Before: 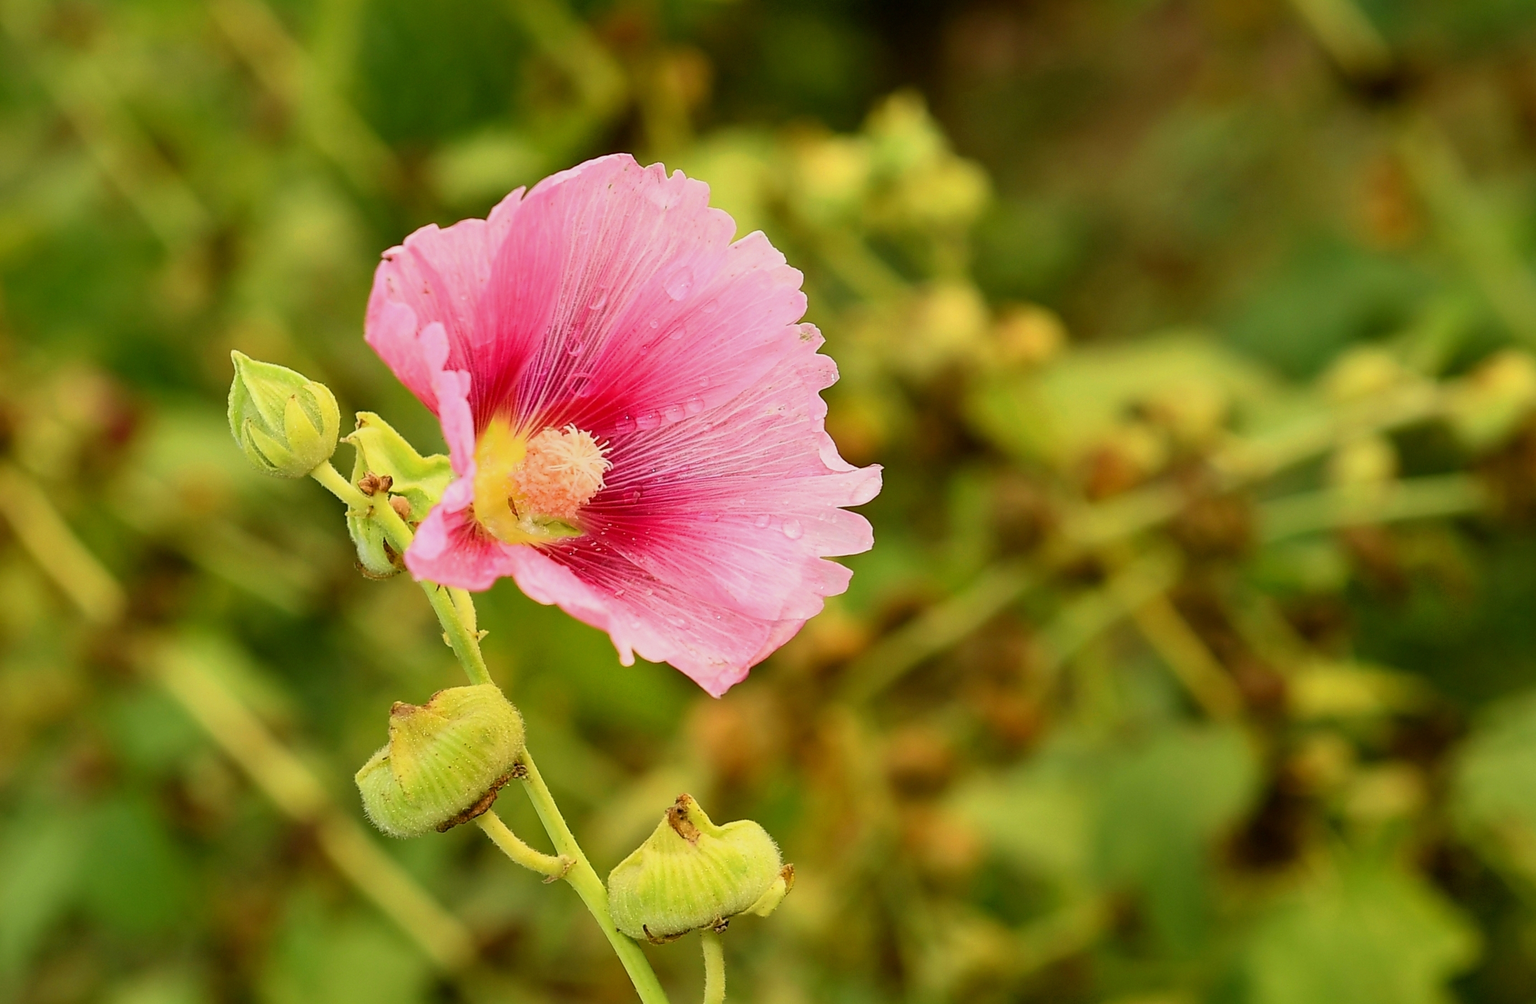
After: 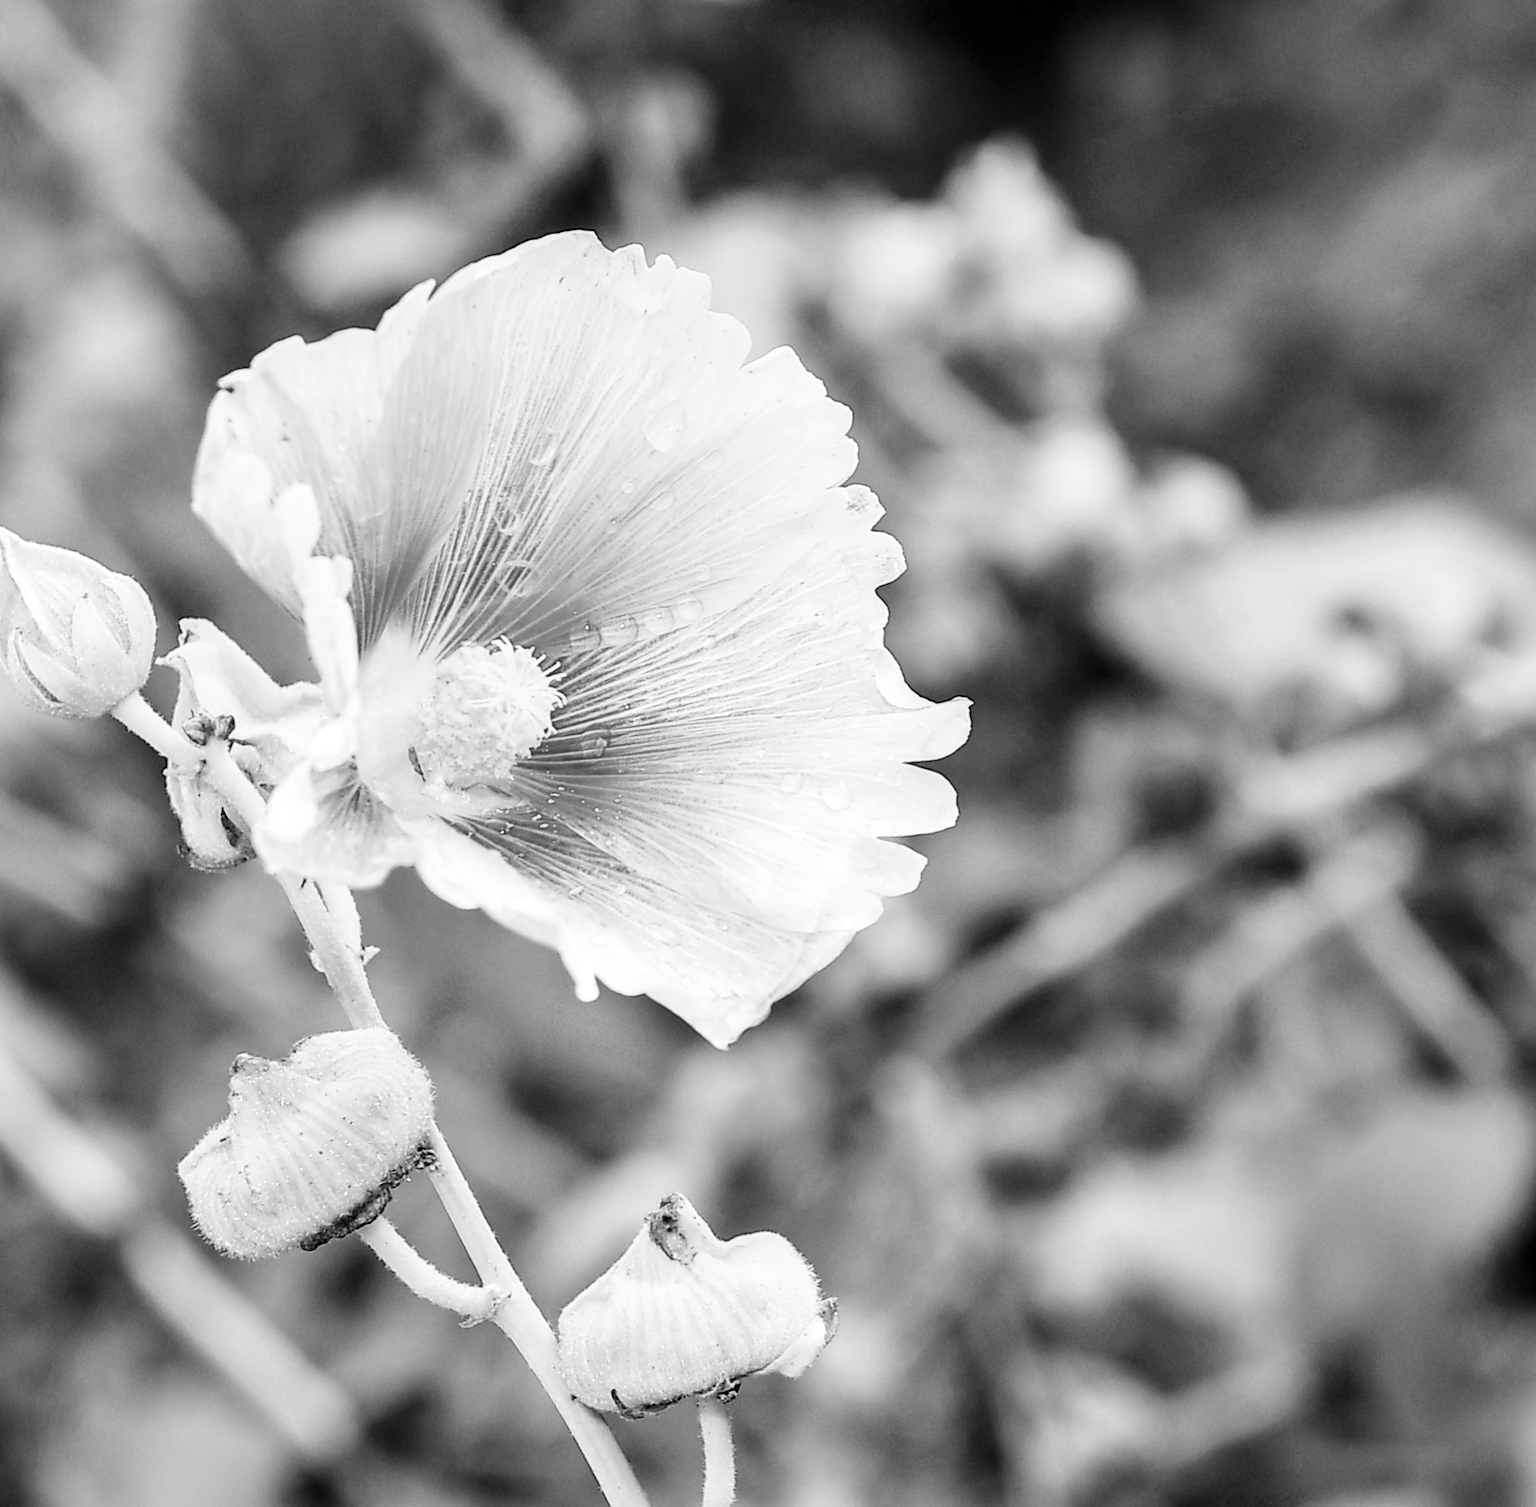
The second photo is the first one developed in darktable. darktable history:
local contrast: on, module defaults
crop and rotate: left 15.413%, right 18.015%
color calibration: output gray [0.21, 0.42, 0.37, 0], illuminant same as pipeline (D50), adaptation XYZ, x 0.346, y 0.359, temperature 5012.39 K
base curve: curves: ch0 [(0, 0.003) (0.001, 0.002) (0.006, 0.004) (0.02, 0.022) (0.048, 0.086) (0.094, 0.234) (0.162, 0.431) (0.258, 0.629) (0.385, 0.8) (0.548, 0.918) (0.751, 0.988) (1, 1)], preserve colors none
